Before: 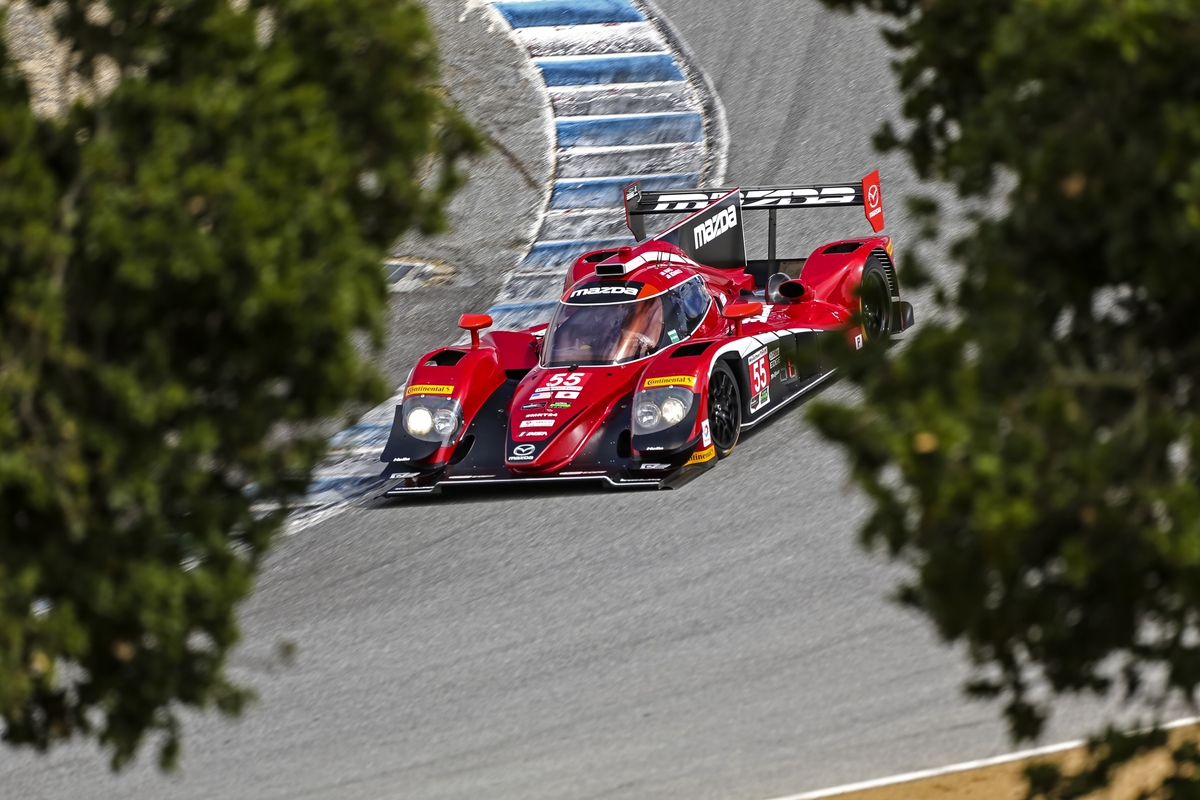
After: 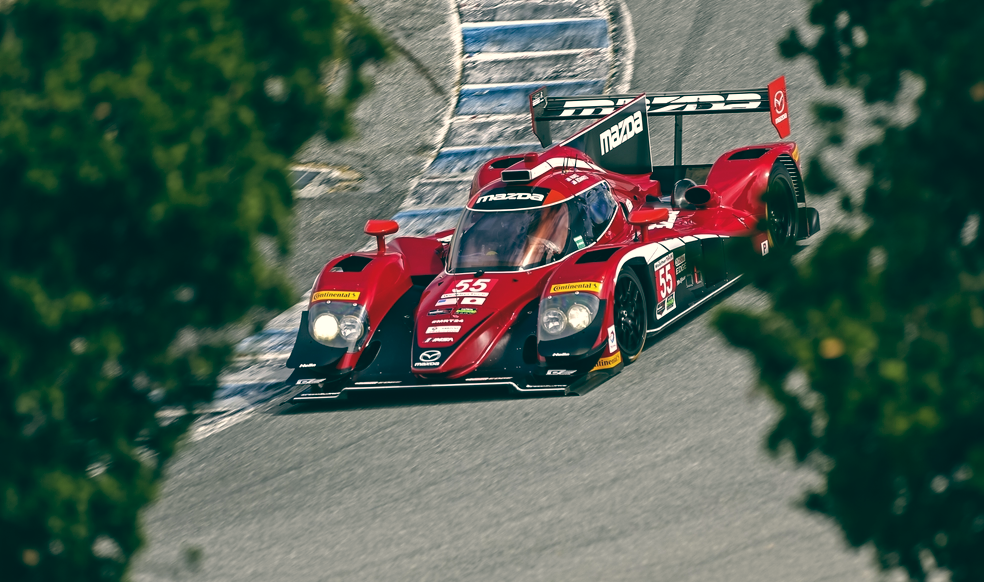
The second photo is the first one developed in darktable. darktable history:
crop: left 7.856%, top 11.836%, right 10.12%, bottom 15.387%
color balance: lift [1.005, 0.99, 1.007, 1.01], gamma [1, 0.979, 1.011, 1.021], gain [0.923, 1.098, 1.025, 0.902], input saturation 90.45%, contrast 7.73%, output saturation 105.91%
